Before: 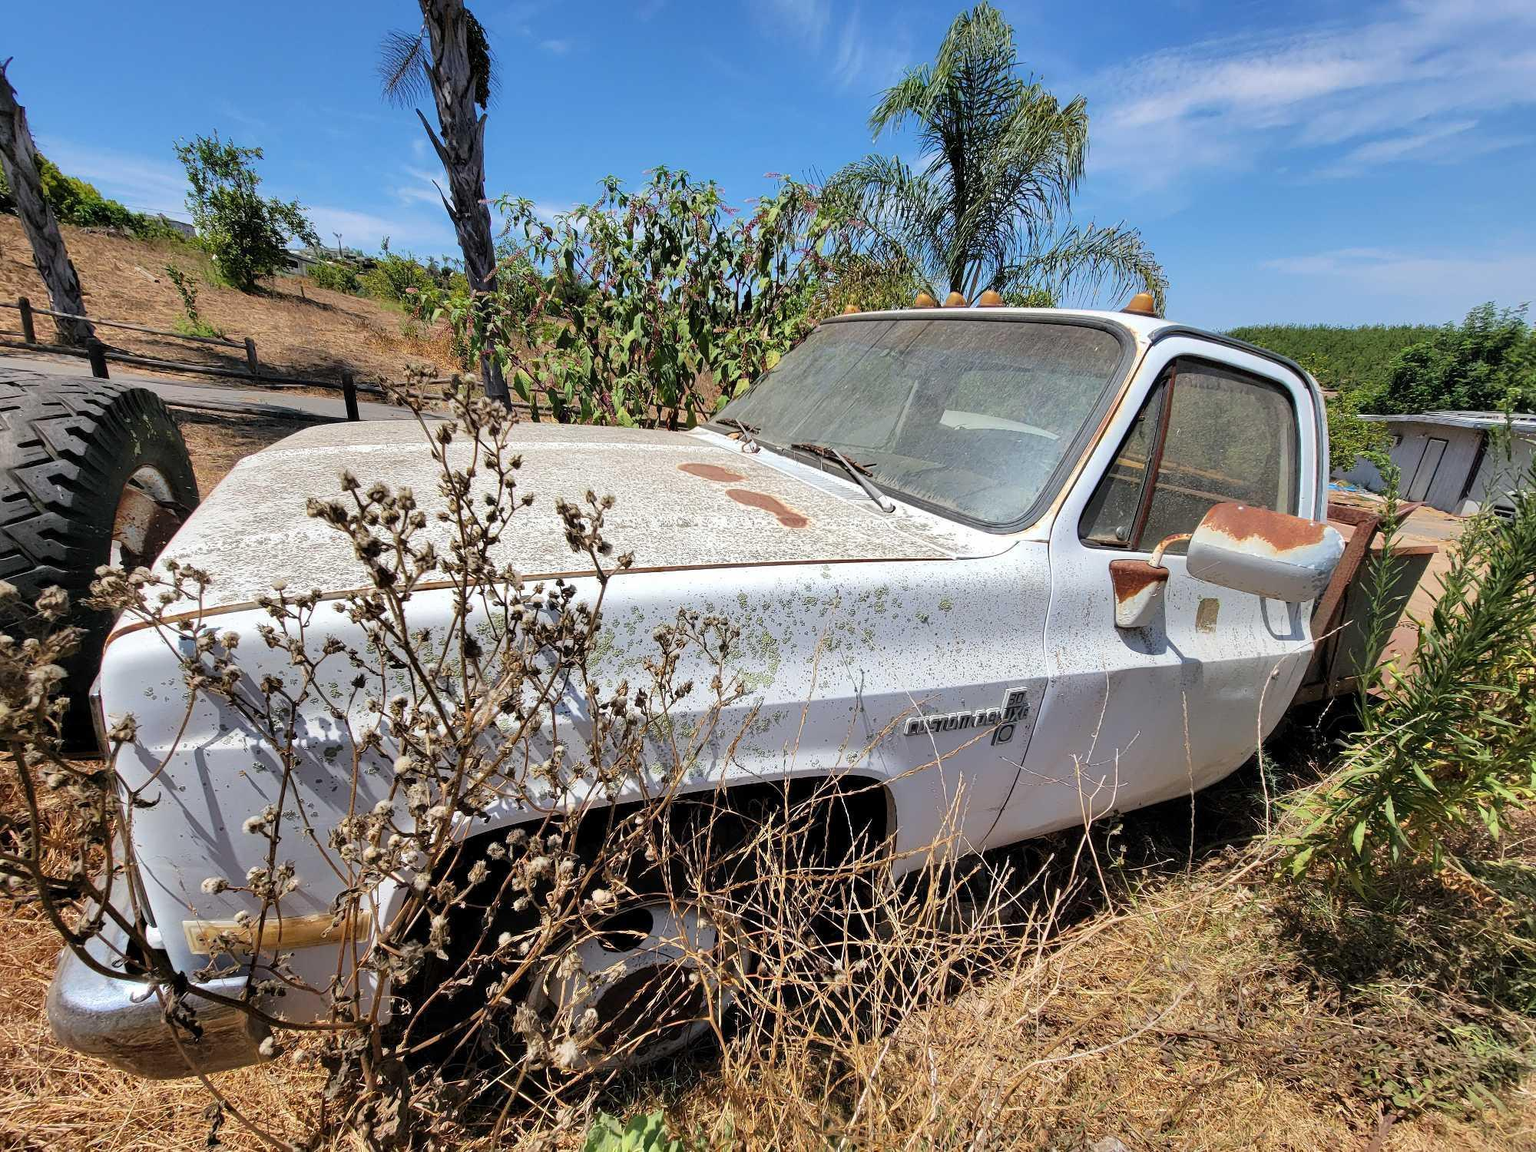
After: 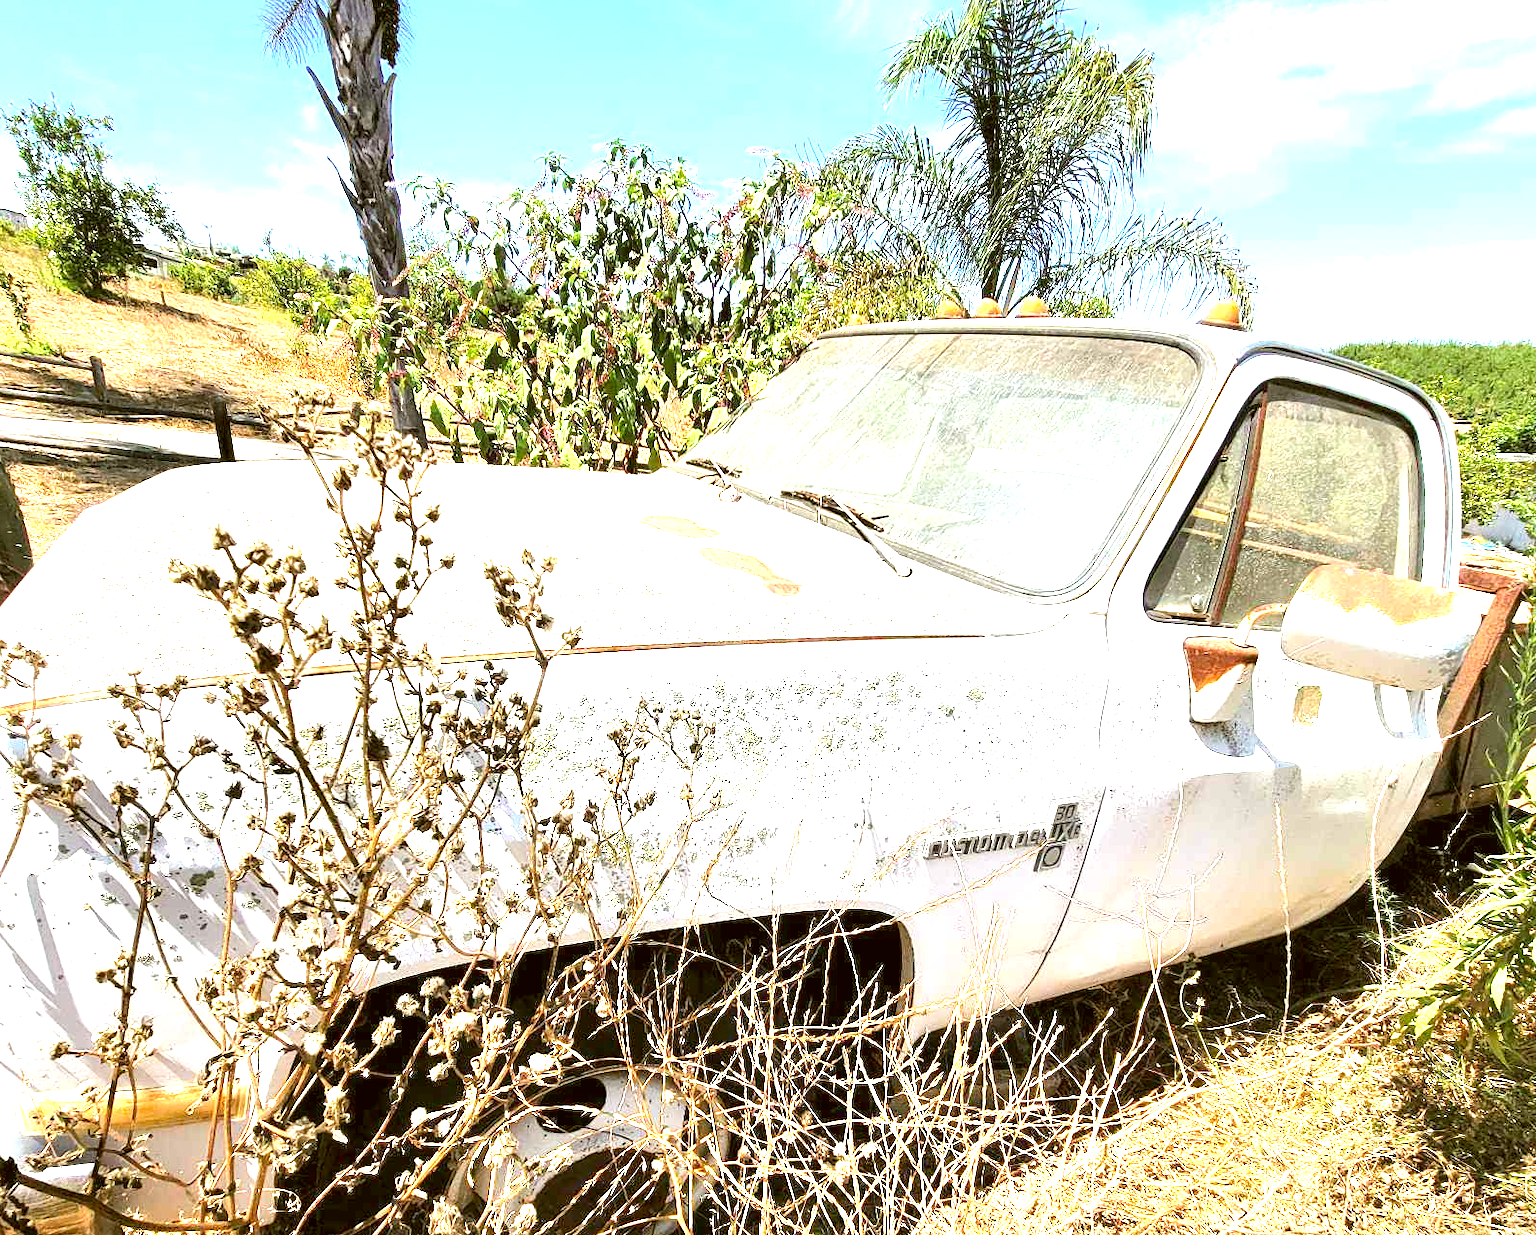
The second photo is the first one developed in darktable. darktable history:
color correction: highlights a* -1.56, highlights b* 10.11, shadows a* 0.562, shadows b* 19.76
crop: left 11.332%, top 4.875%, right 9.562%, bottom 10.192%
exposure: black level correction 0, exposure 2.168 EV, compensate highlight preservation false
